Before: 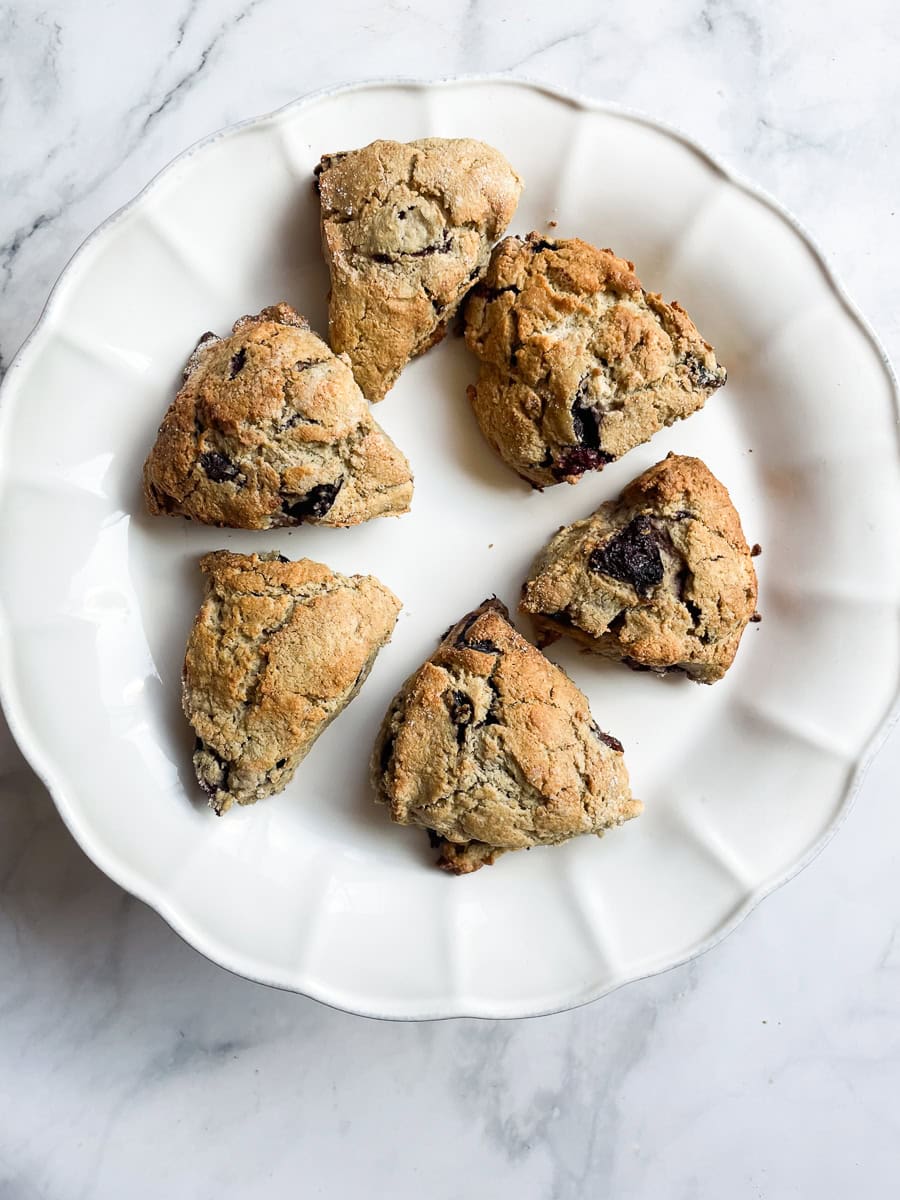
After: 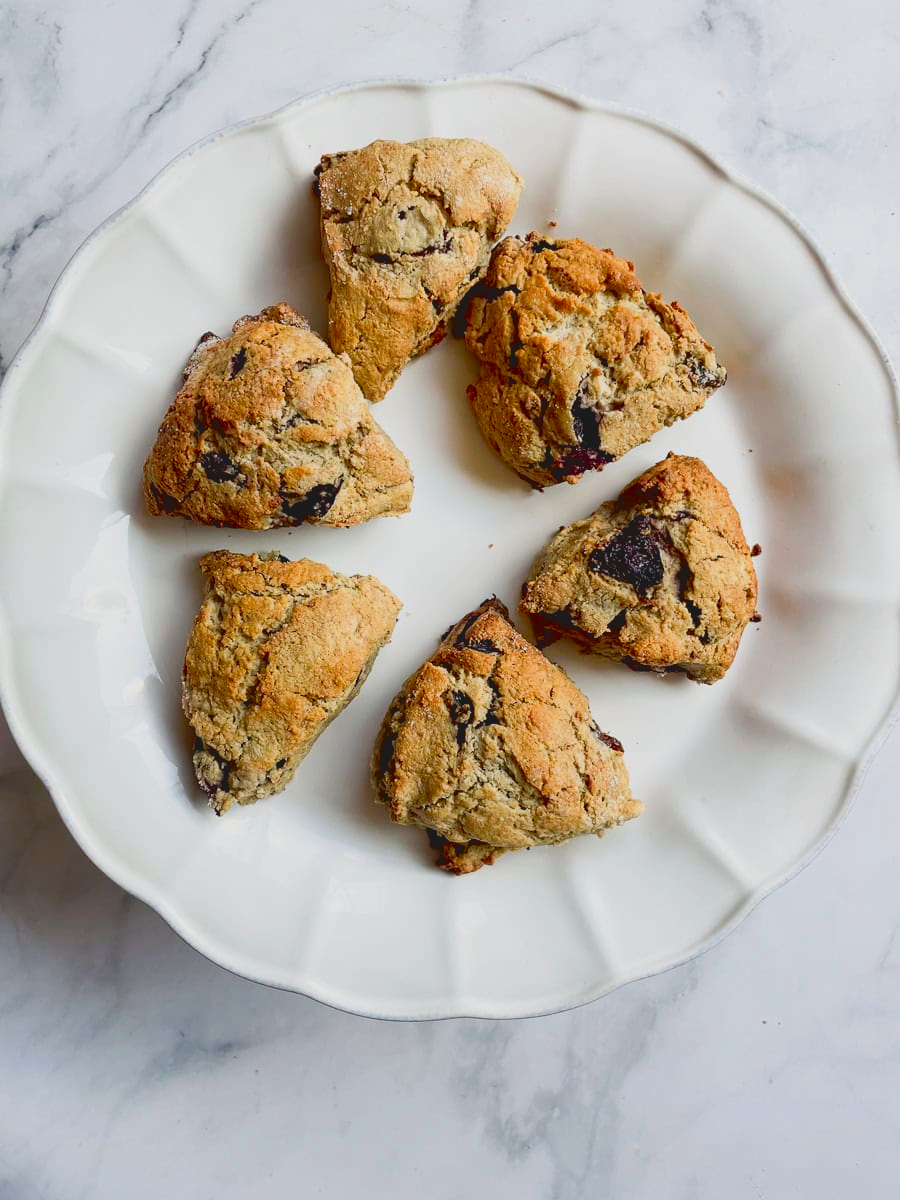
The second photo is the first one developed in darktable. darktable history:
exposure: black level correction 0.016, exposure -0.009 EV, compensate highlight preservation false
contrast brightness saturation: contrast -0.19, saturation 0.19
